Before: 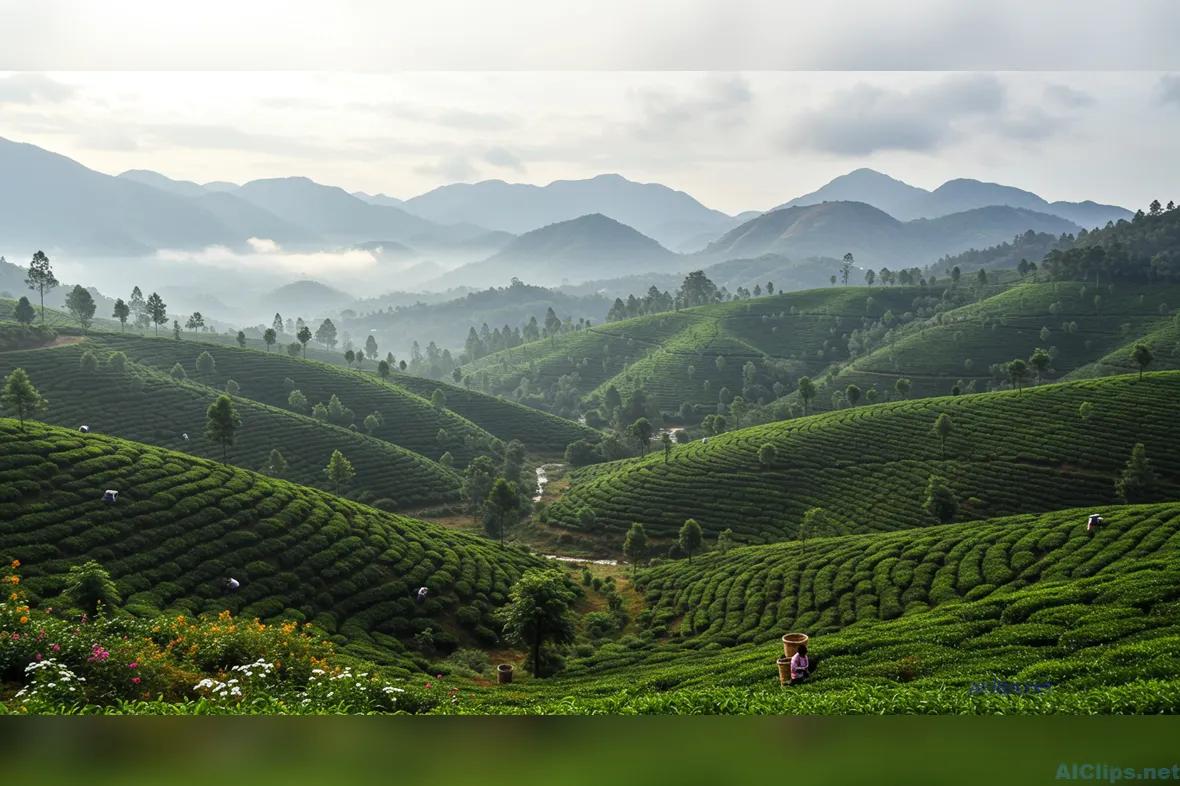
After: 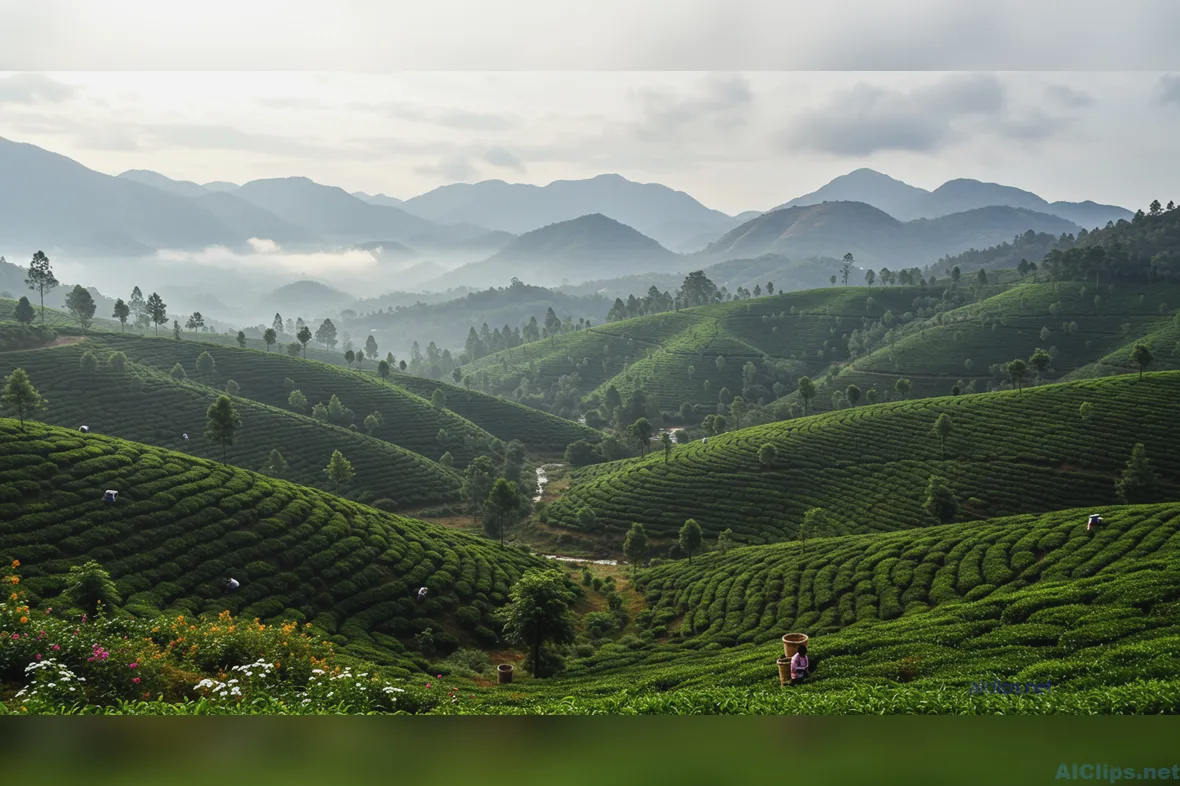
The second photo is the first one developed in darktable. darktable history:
contrast brightness saturation: contrast -0.08, brightness -0.04, saturation -0.11
